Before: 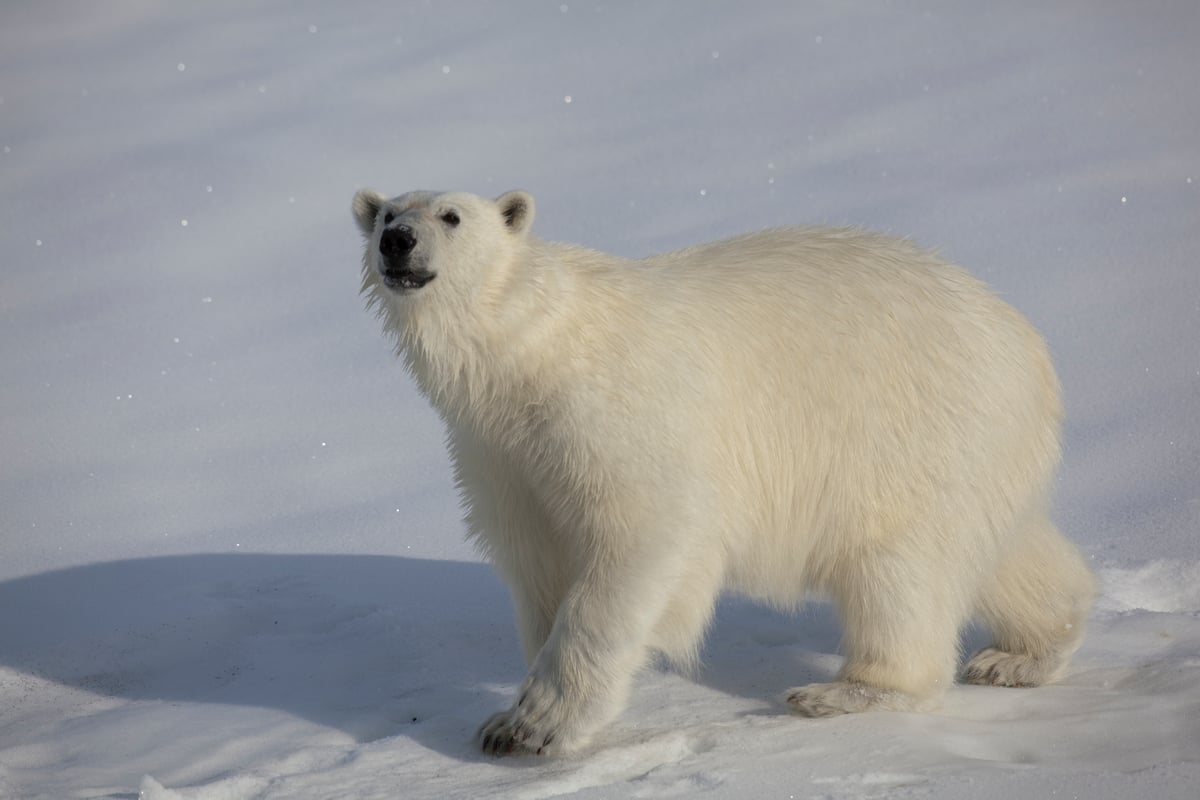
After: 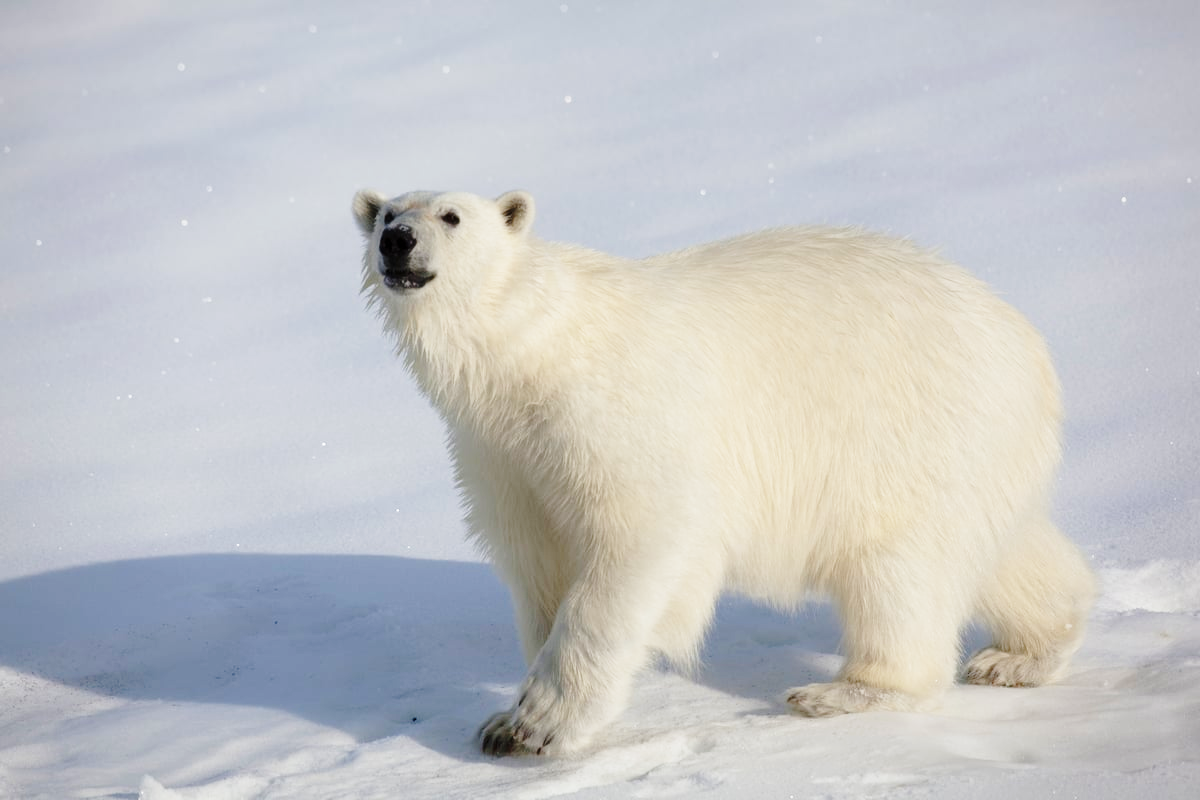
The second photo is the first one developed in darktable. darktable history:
color balance rgb: perceptual saturation grading › global saturation 20%, perceptual saturation grading › highlights -25%, perceptual saturation grading › shadows 25%
base curve: curves: ch0 [(0, 0) (0.028, 0.03) (0.121, 0.232) (0.46, 0.748) (0.859, 0.968) (1, 1)], preserve colors none
